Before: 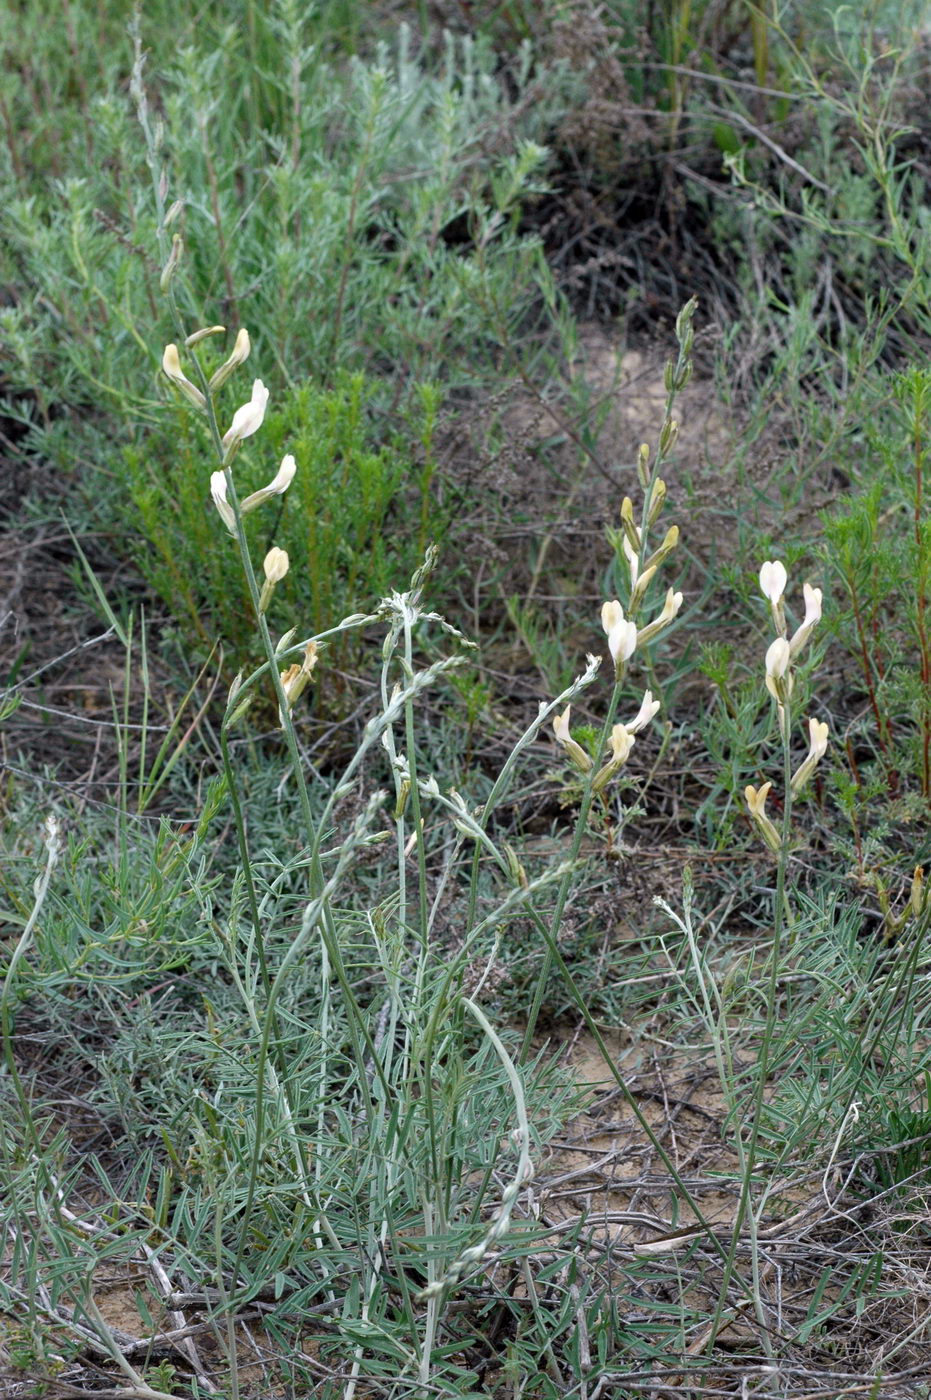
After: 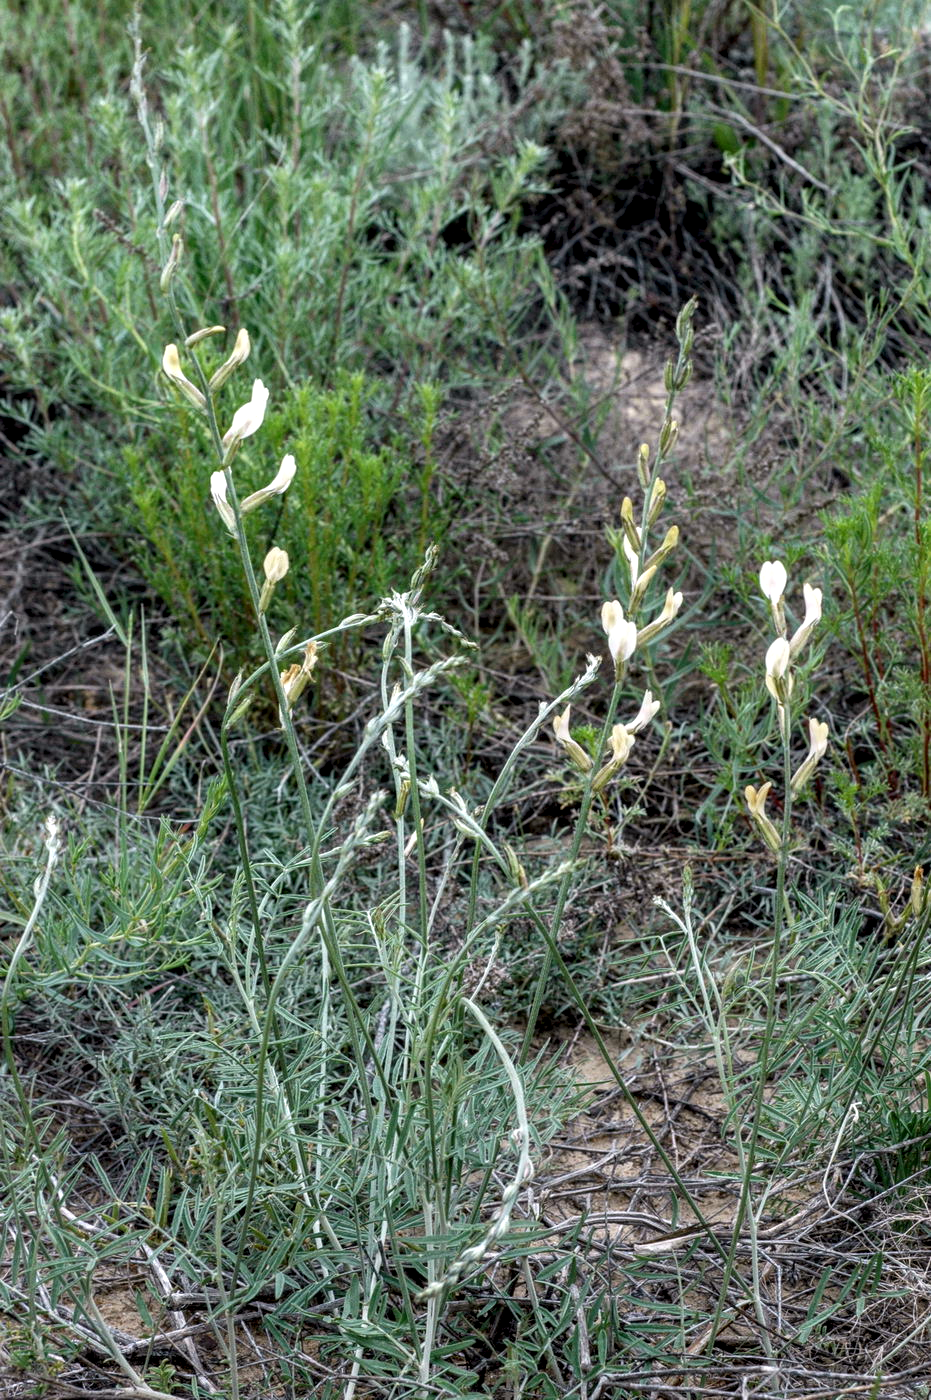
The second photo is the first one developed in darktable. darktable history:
shadows and highlights: shadows 1.36, highlights 40.05
local contrast: highlights 21%, detail 150%
